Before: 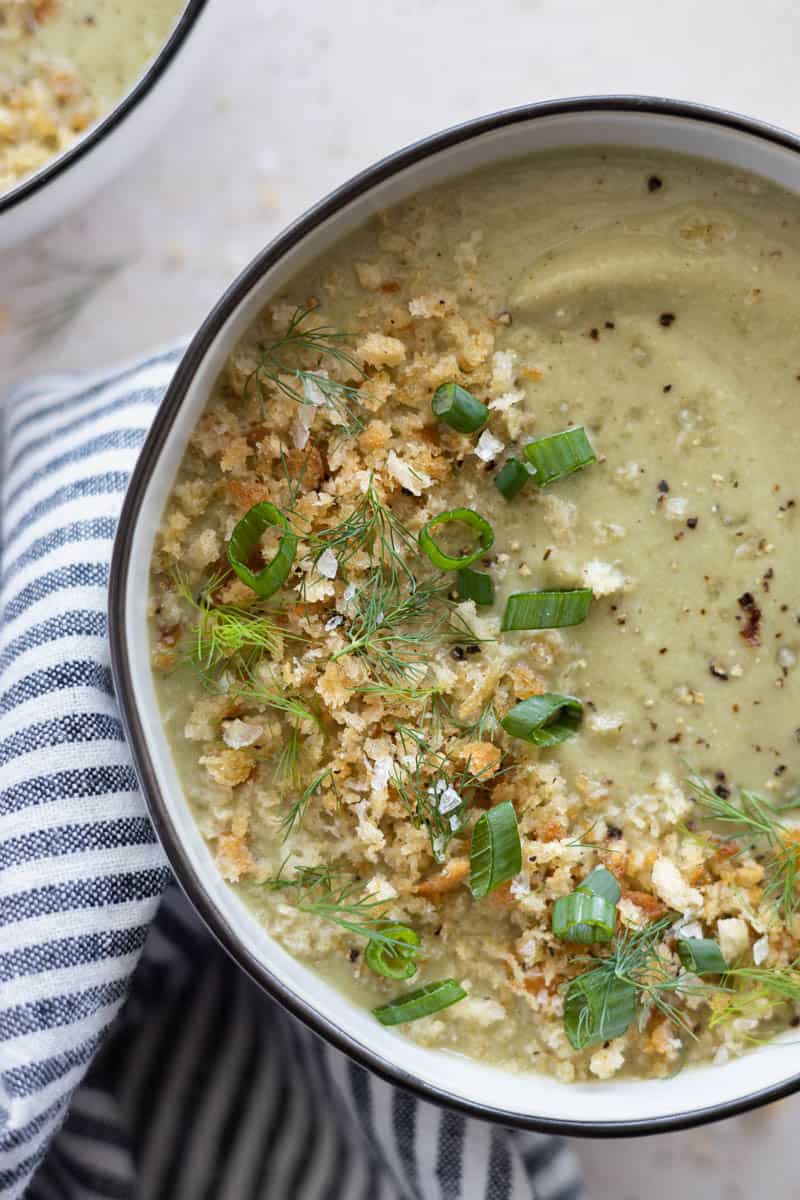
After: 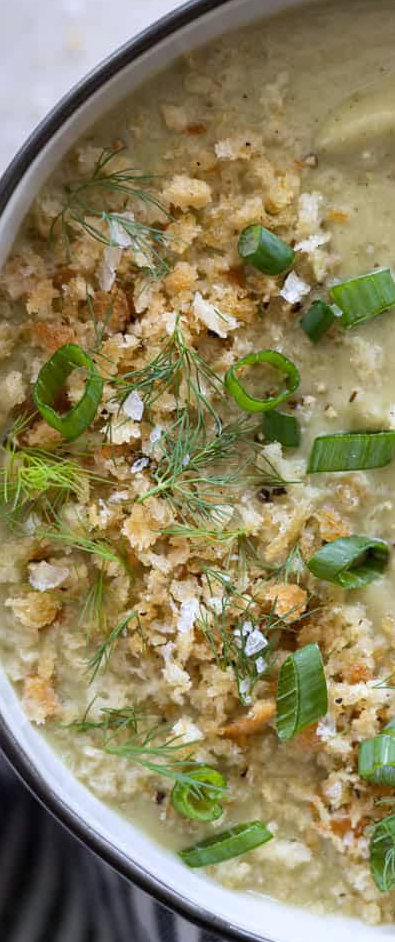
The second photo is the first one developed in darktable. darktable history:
crop and rotate: angle 0.02°, left 24.353%, top 13.219%, right 26.156%, bottom 8.224%
white balance: red 0.984, blue 1.059
